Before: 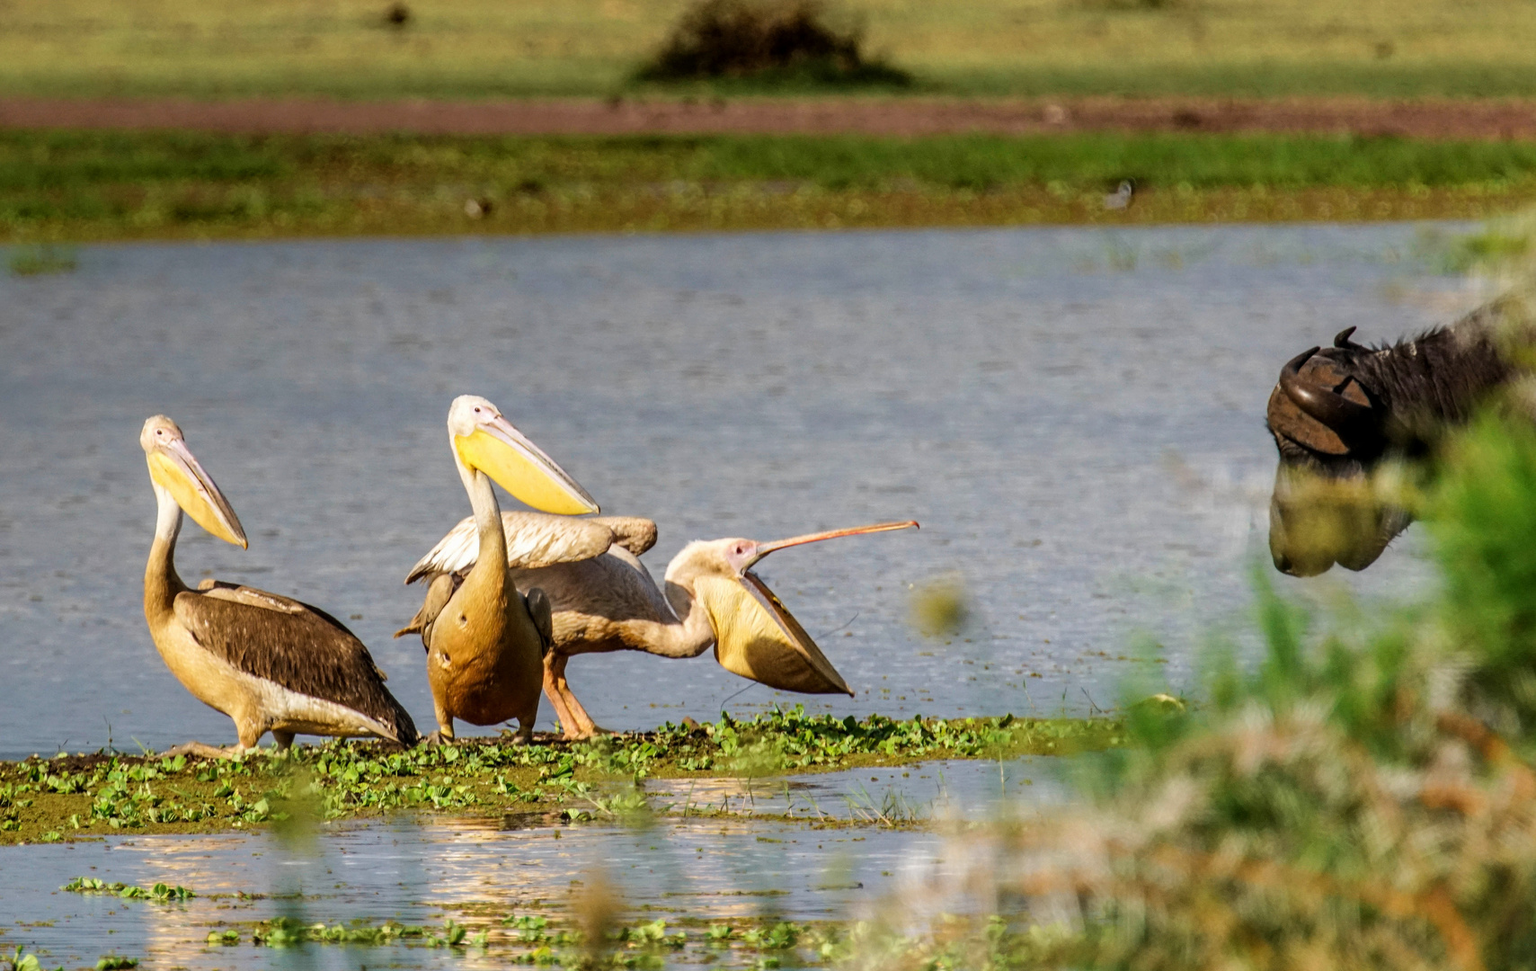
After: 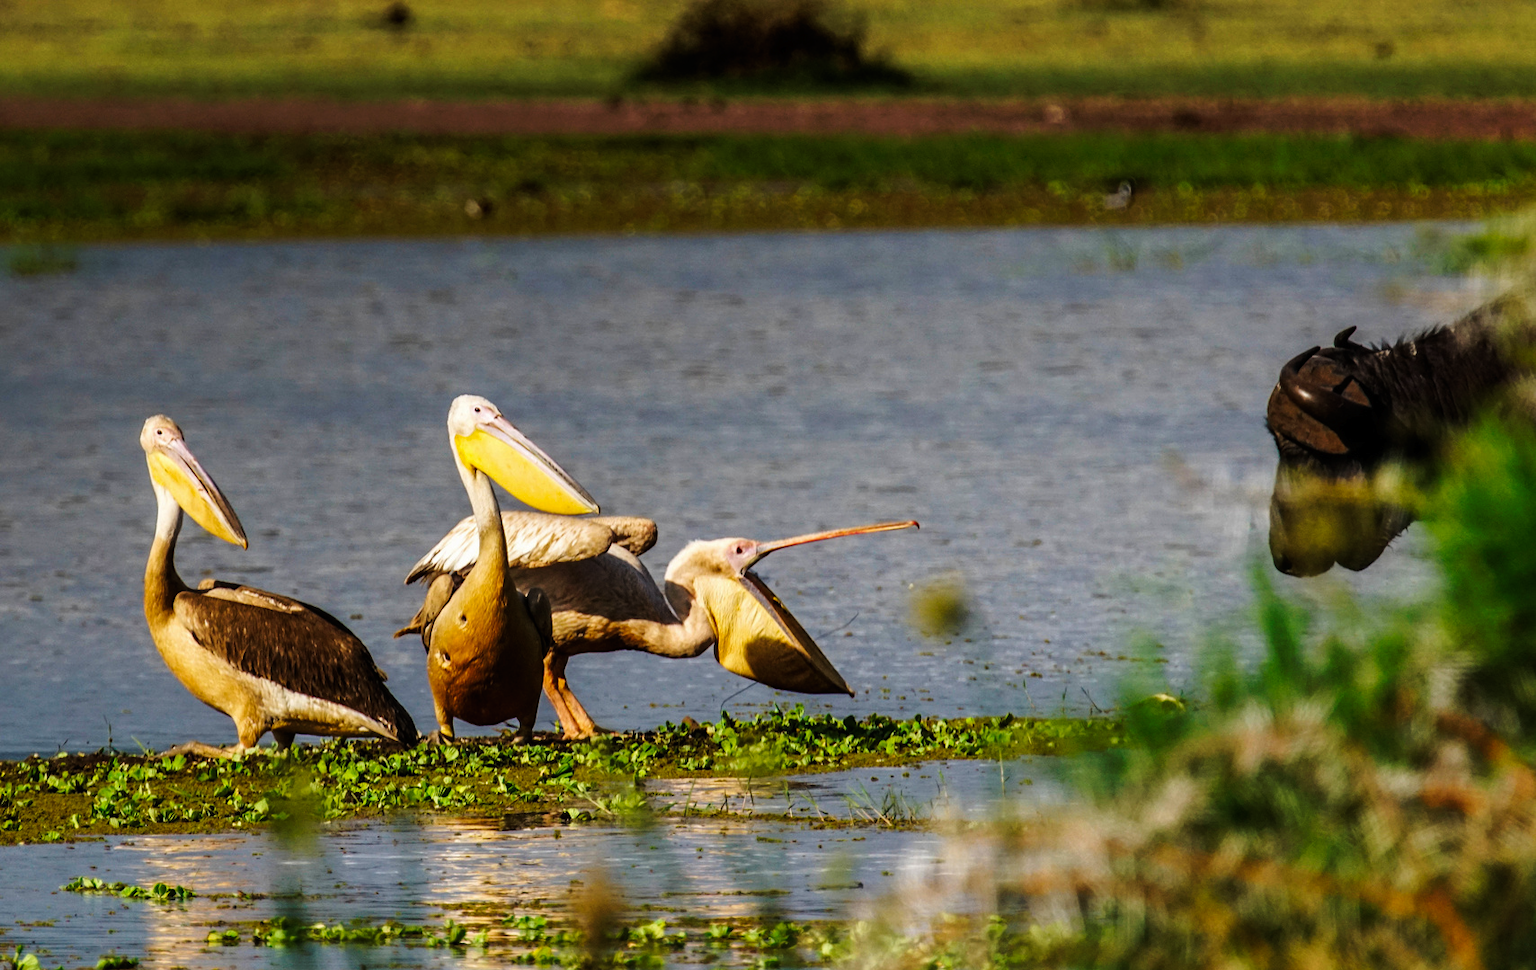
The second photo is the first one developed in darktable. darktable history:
base curve: curves: ch0 [(0, 0) (0.303, 0.277) (1, 1)]
tone curve: curves: ch0 [(0, 0) (0.003, 0.006) (0.011, 0.007) (0.025, 0.01) (0.044, 0.015) (0.069, 0.023) (0.1, 0.031) (0.136, 0.045) (0.177, 0.066) (0.224, 0.098) (0.277, 0.139) (0.335, 0.194) (0.399, 0.254) (0.468, 0.346) (0.543, 0.45) (0.623, 0.56) (0.709, 0.667) (0.801, 0.78) (0.898, 0.891) (1, 1)], preserve colors none
